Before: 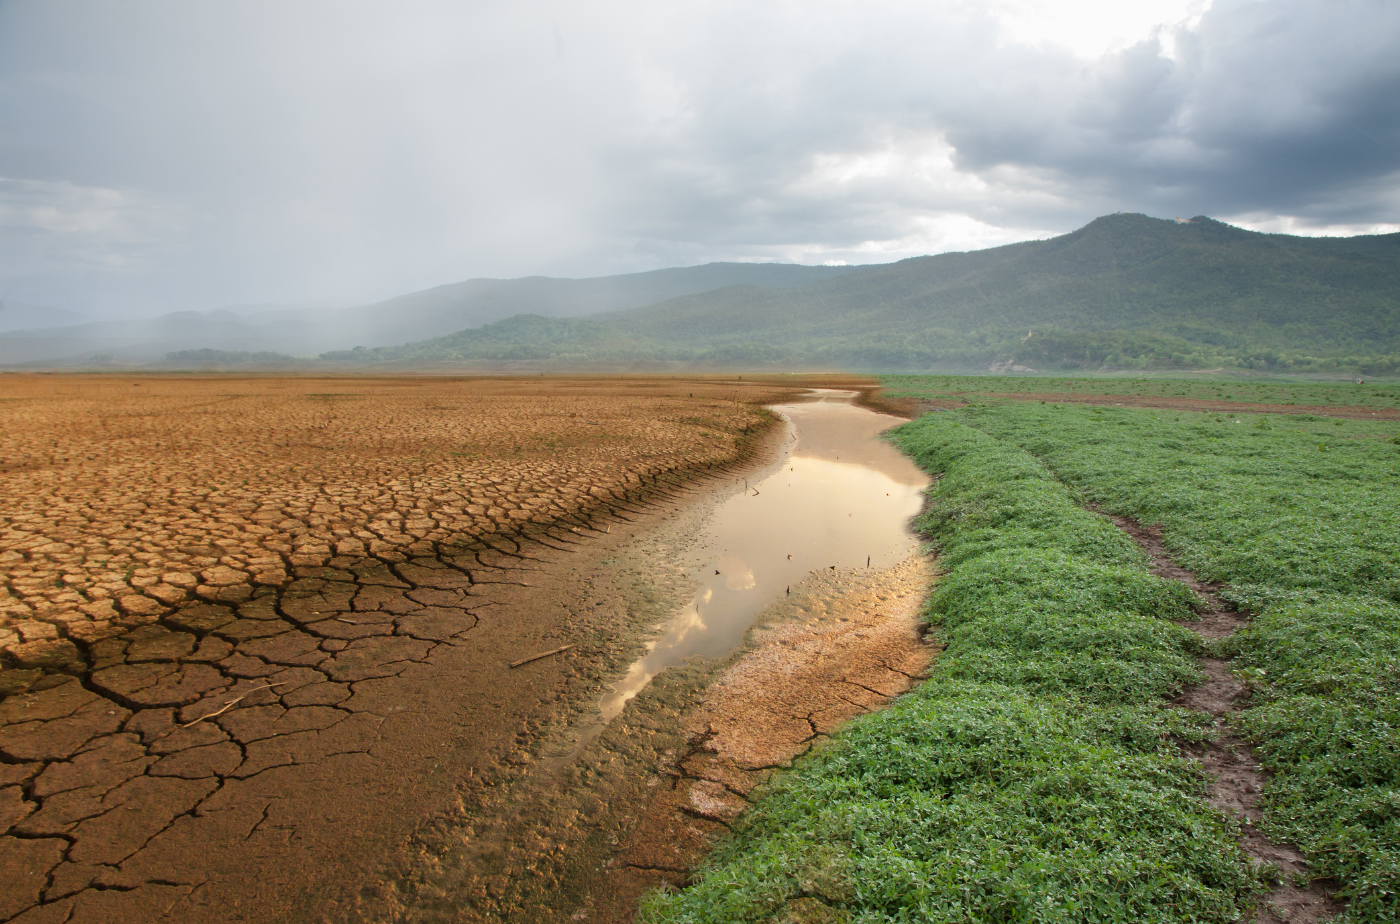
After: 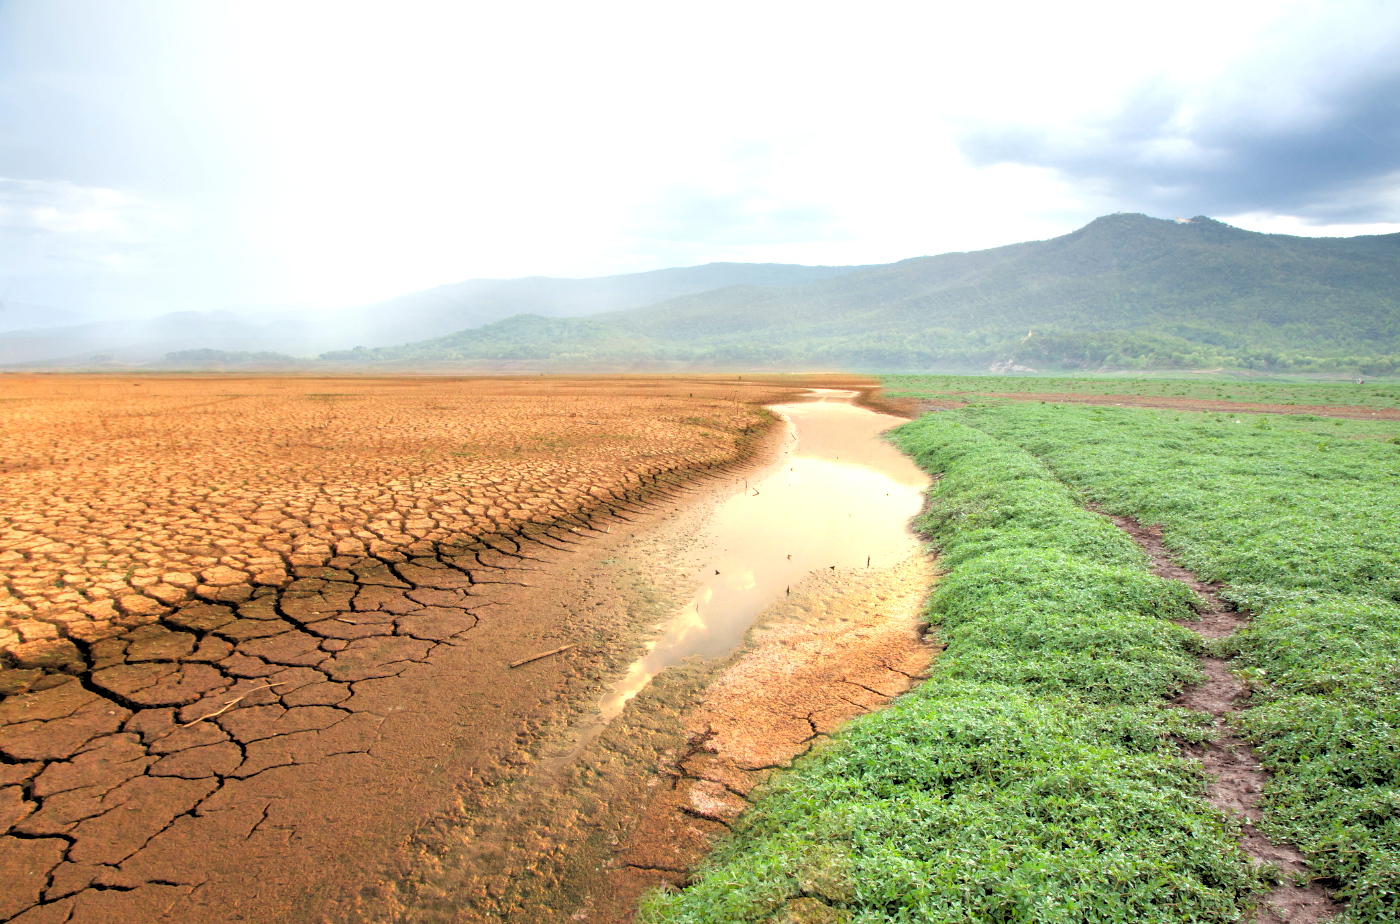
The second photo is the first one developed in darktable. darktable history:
exposure: exposure 1.15 EV, compensate highlight preservation false
rgb levels: preserve colors sum RGB, levels [[0.038, 0.433, 0.934], [0, 0.5, 1], [0, 0.5, 1]]
color balance: gamma [0.9, 0.988, 0.975, 1.025], gain [1.05, 1, 1, 1]
